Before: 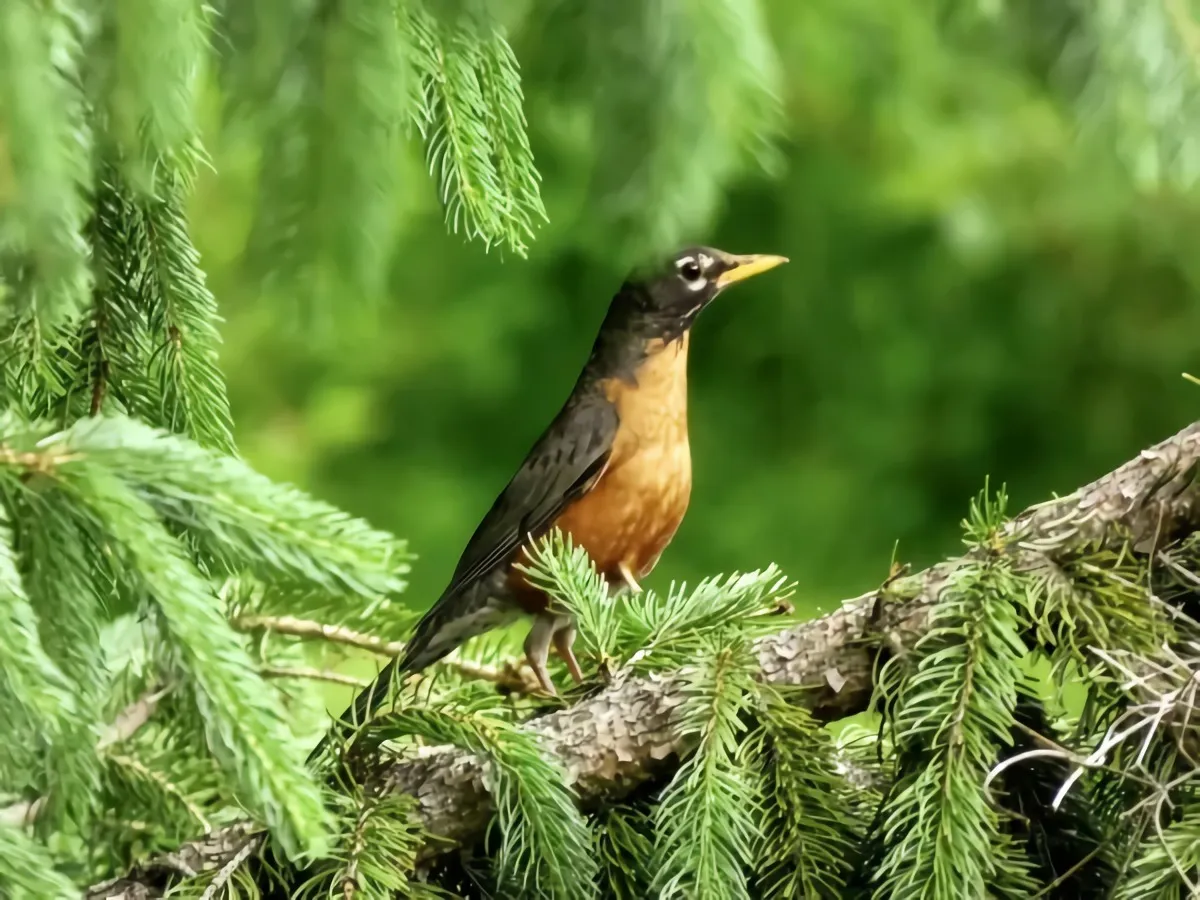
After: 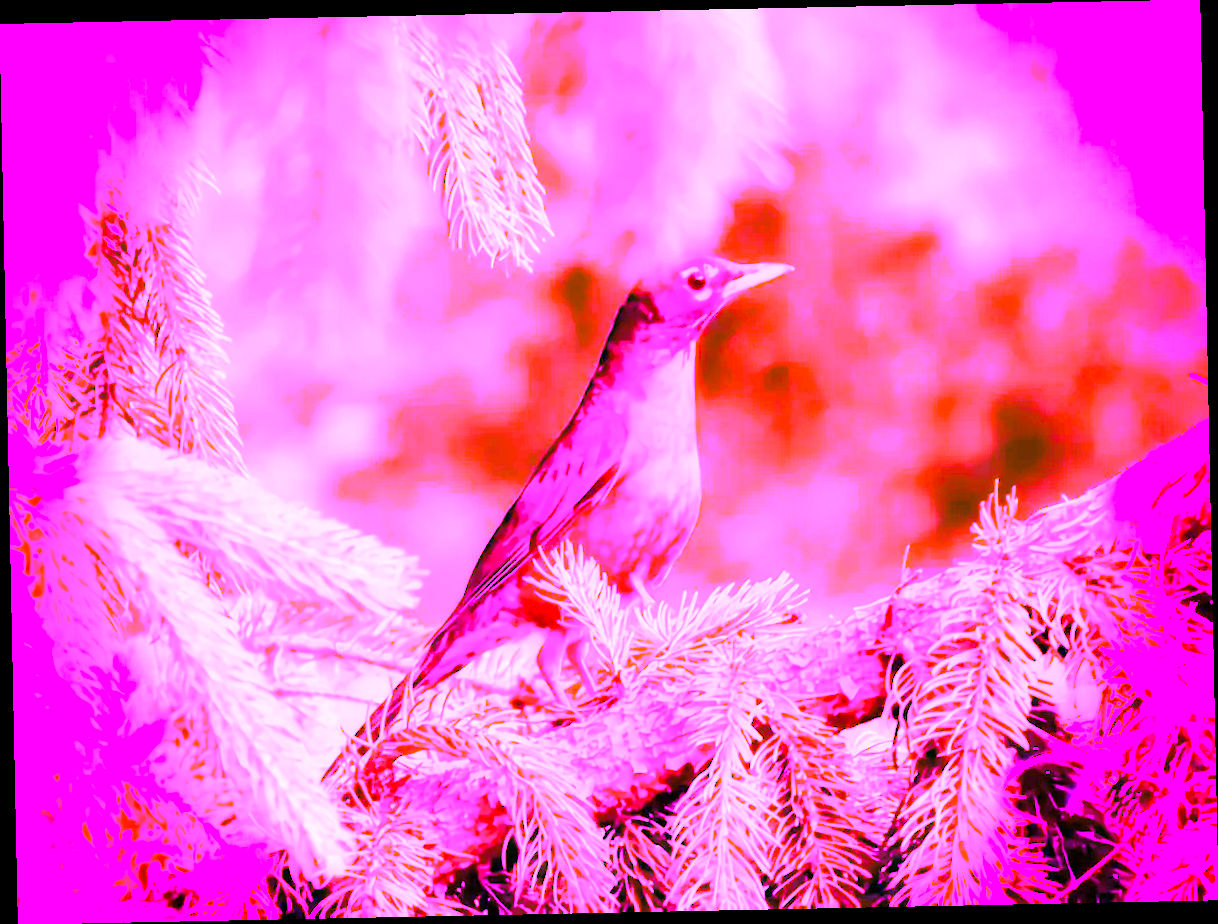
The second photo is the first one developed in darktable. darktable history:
exposure: exposure 0.3 EV, compensate highlight preservation false
white balance: red 8, blue 8
color balance rgb: shadows fall-off 101%, linear chroma grading › mid-tones 7.63%, perceptual saturation grading › mid-tones 11.68%, mask middle-gray fulcrum 22.45%, global vibrance 10.11%, saturation formula JzAzBz (2021)
vignetting: brightness -0.233, saturation 0.141
rotate and perspective: rotation -1.17°, automatic cropping off
tone equalizer: -8 EV -0.55 EV
